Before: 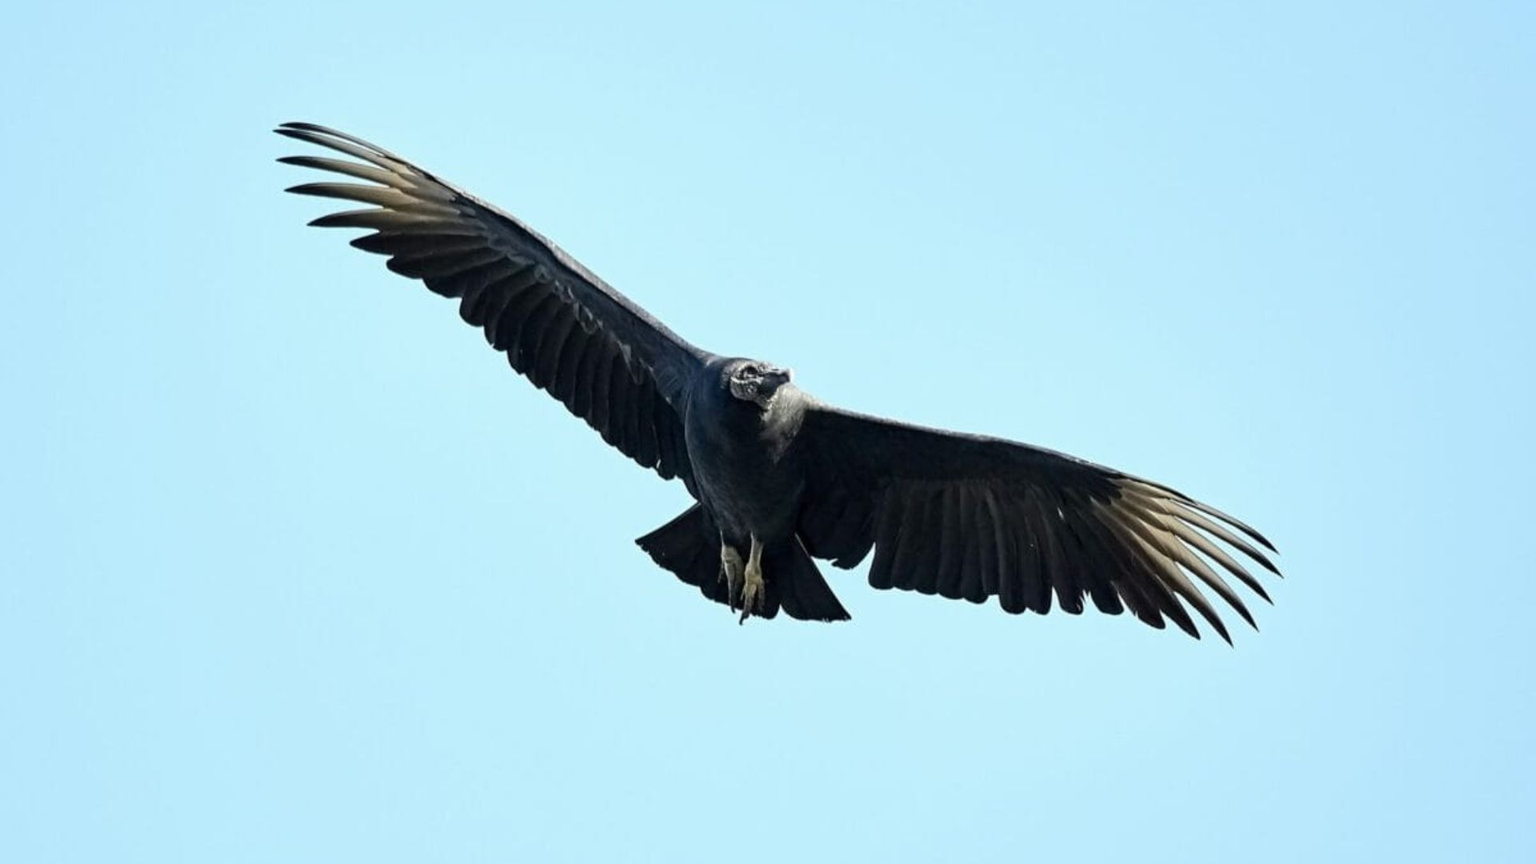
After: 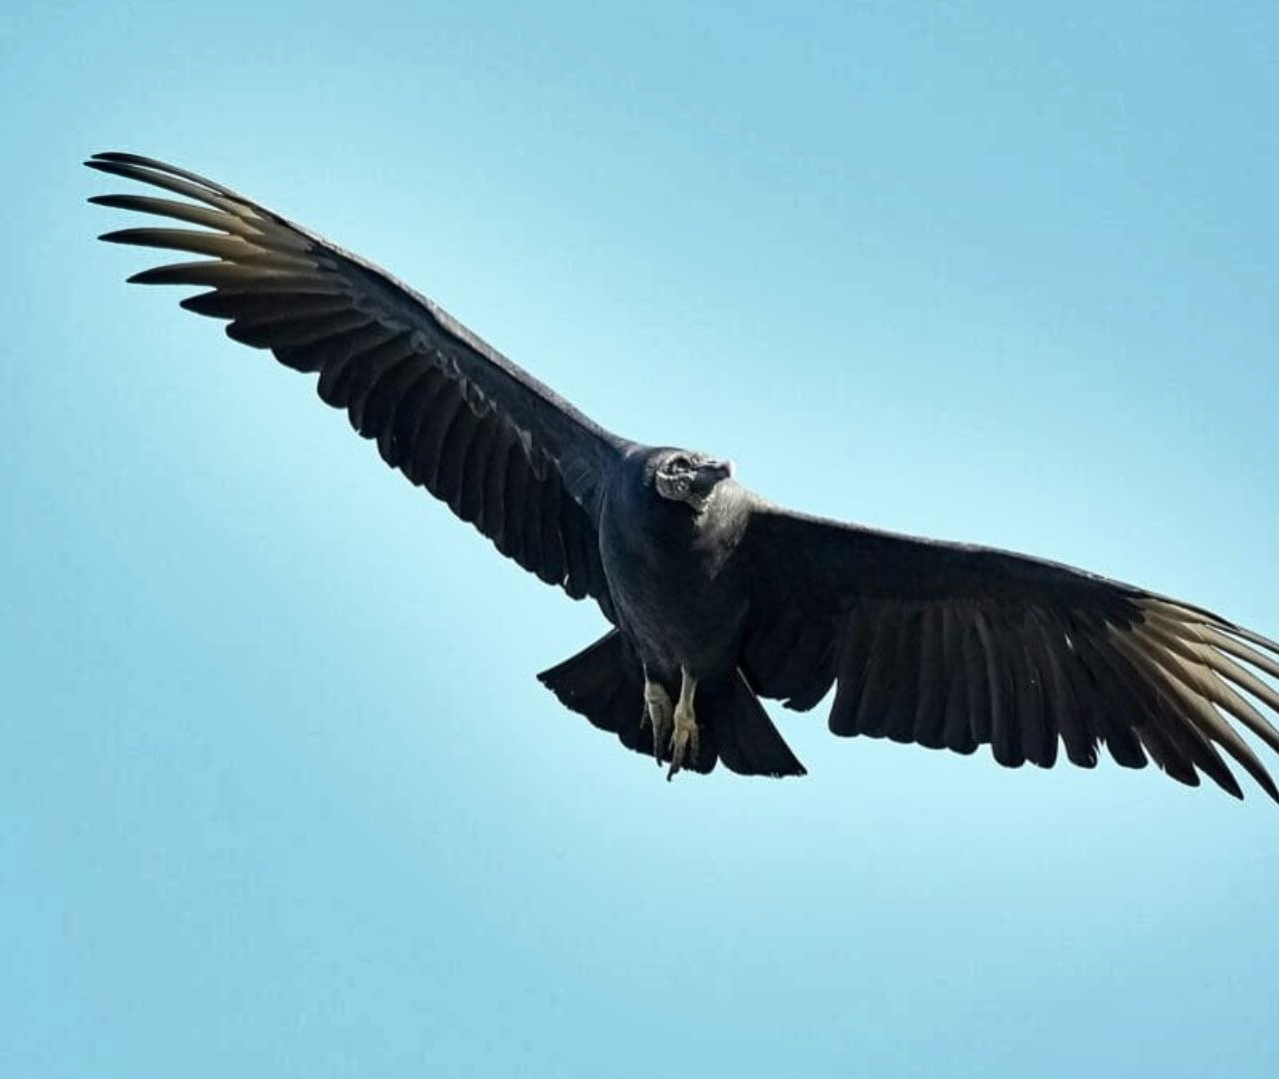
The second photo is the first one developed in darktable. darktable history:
shadows and highlights: radius 118.69, shadows 42.21, highlights -61.56, soften with gaussian
crop and rotate: left 13.409%, right 19.924%
